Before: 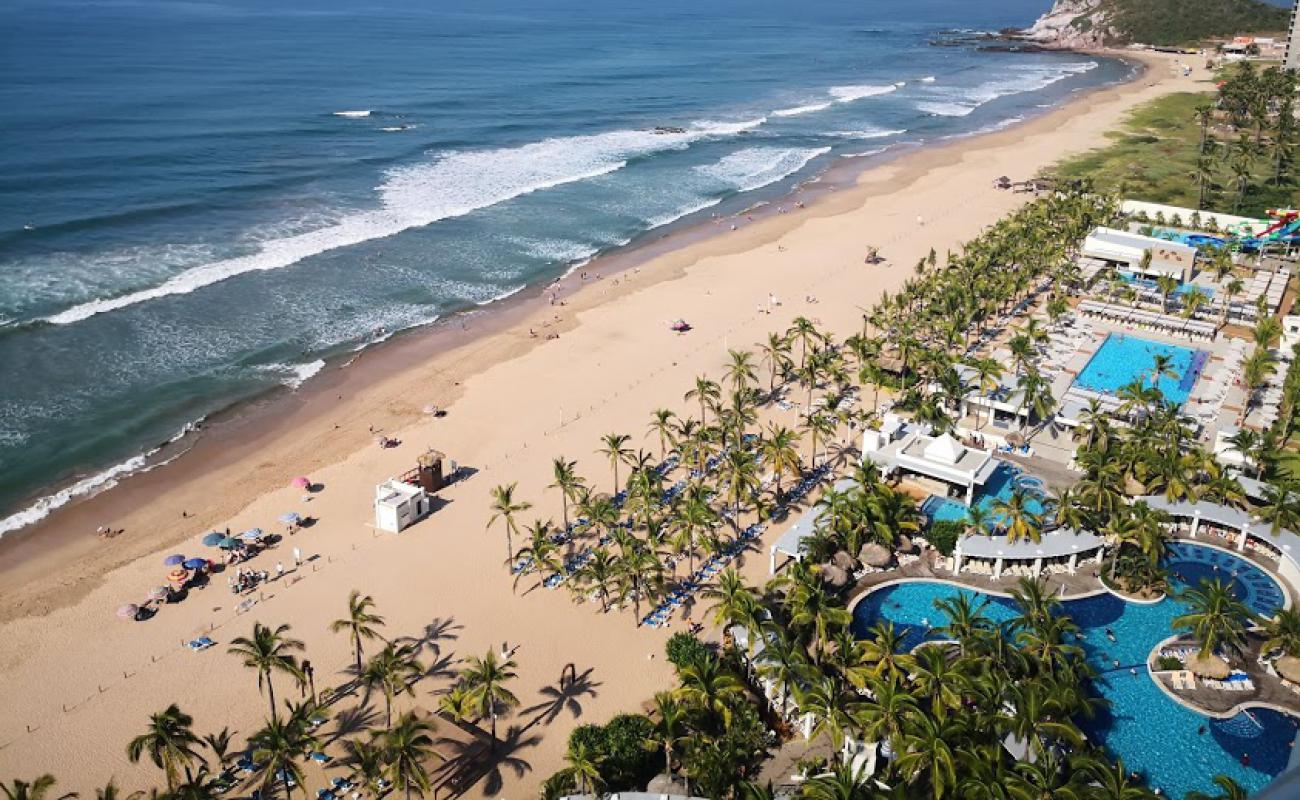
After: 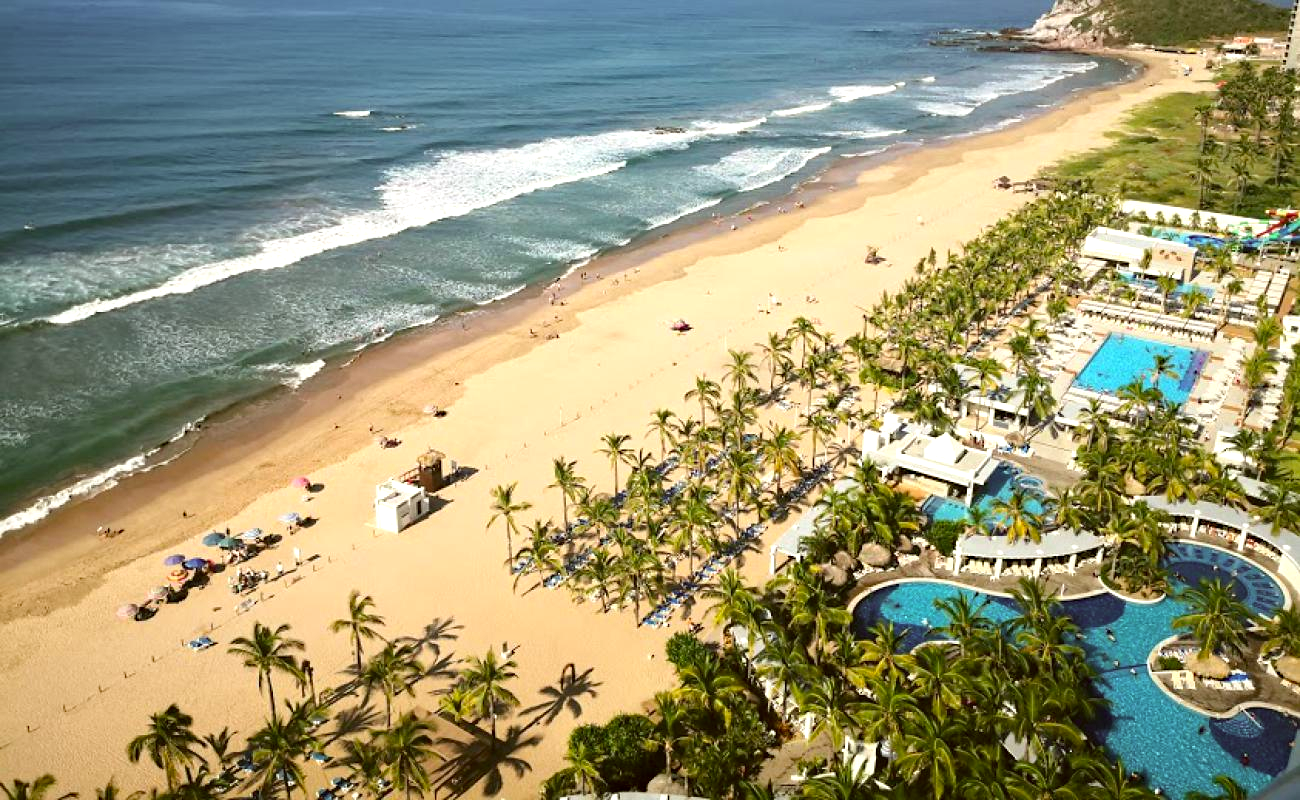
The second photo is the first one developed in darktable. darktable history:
color correction: highlights a* -1.71, highlights b* 10.6, shadows a* 0.584, shadows b* 18.96
haze removal: compatibility mode true, adaptive false
exposure: black level correction 0, exposure 0.499 EV, compensate highlight preservation false
